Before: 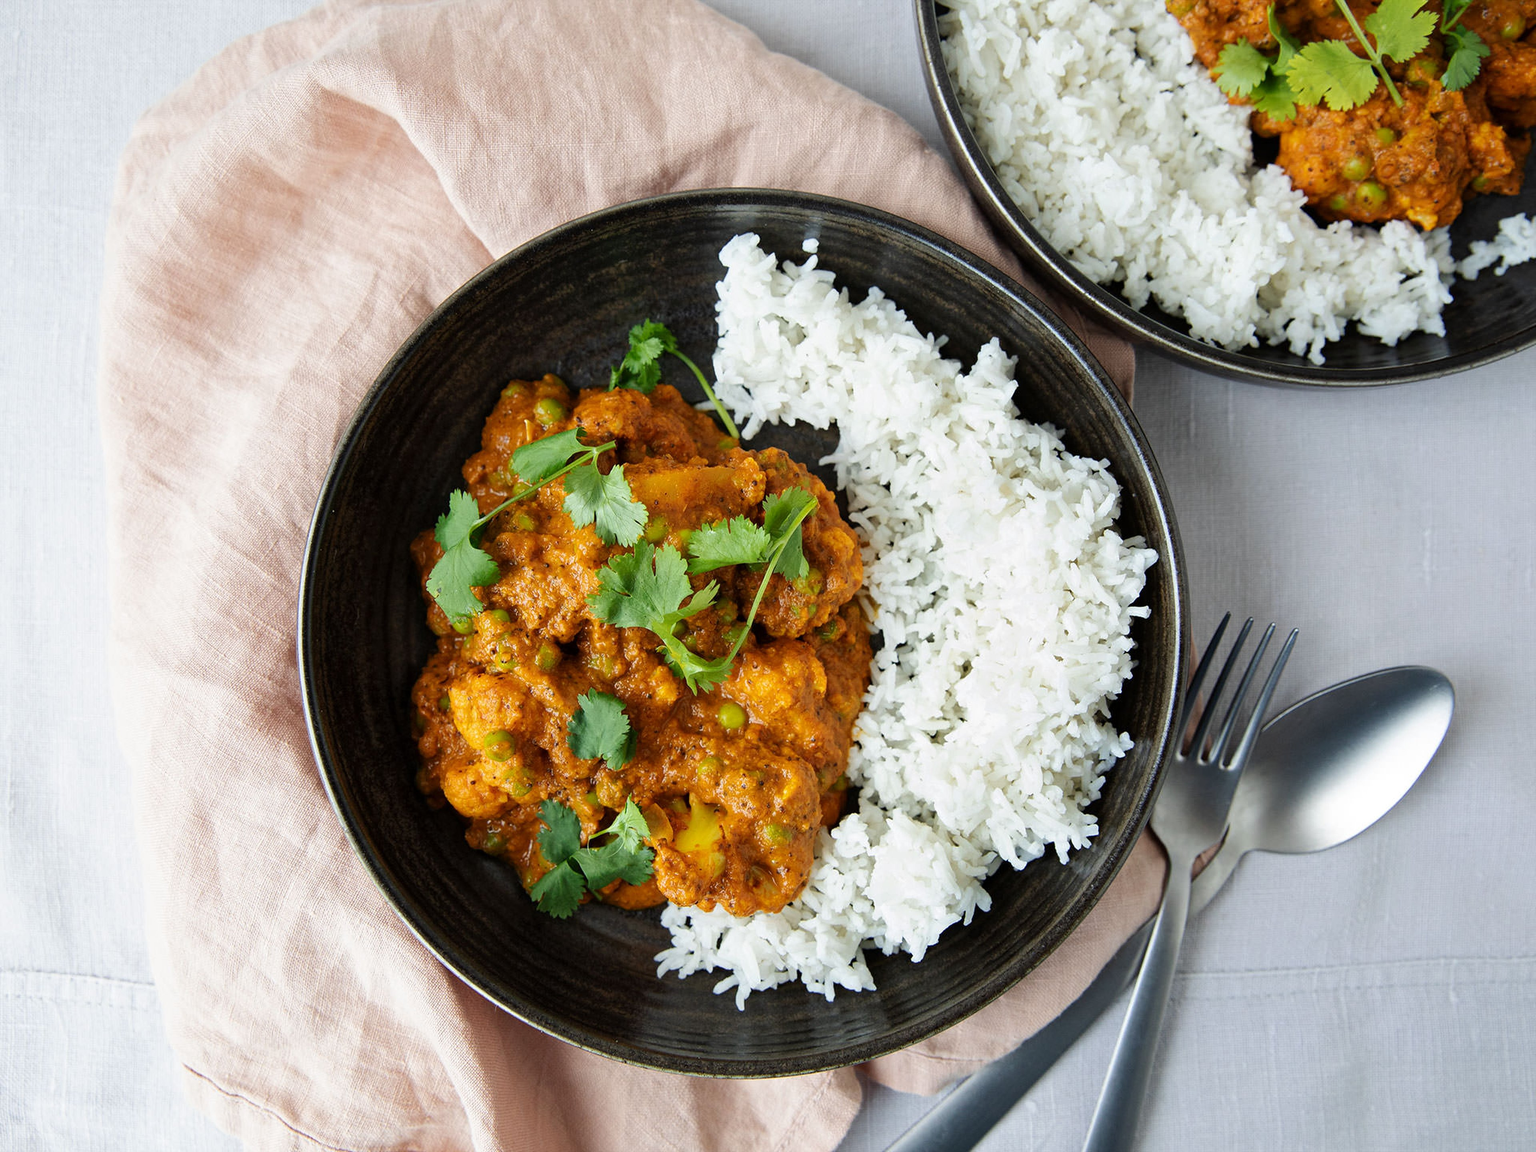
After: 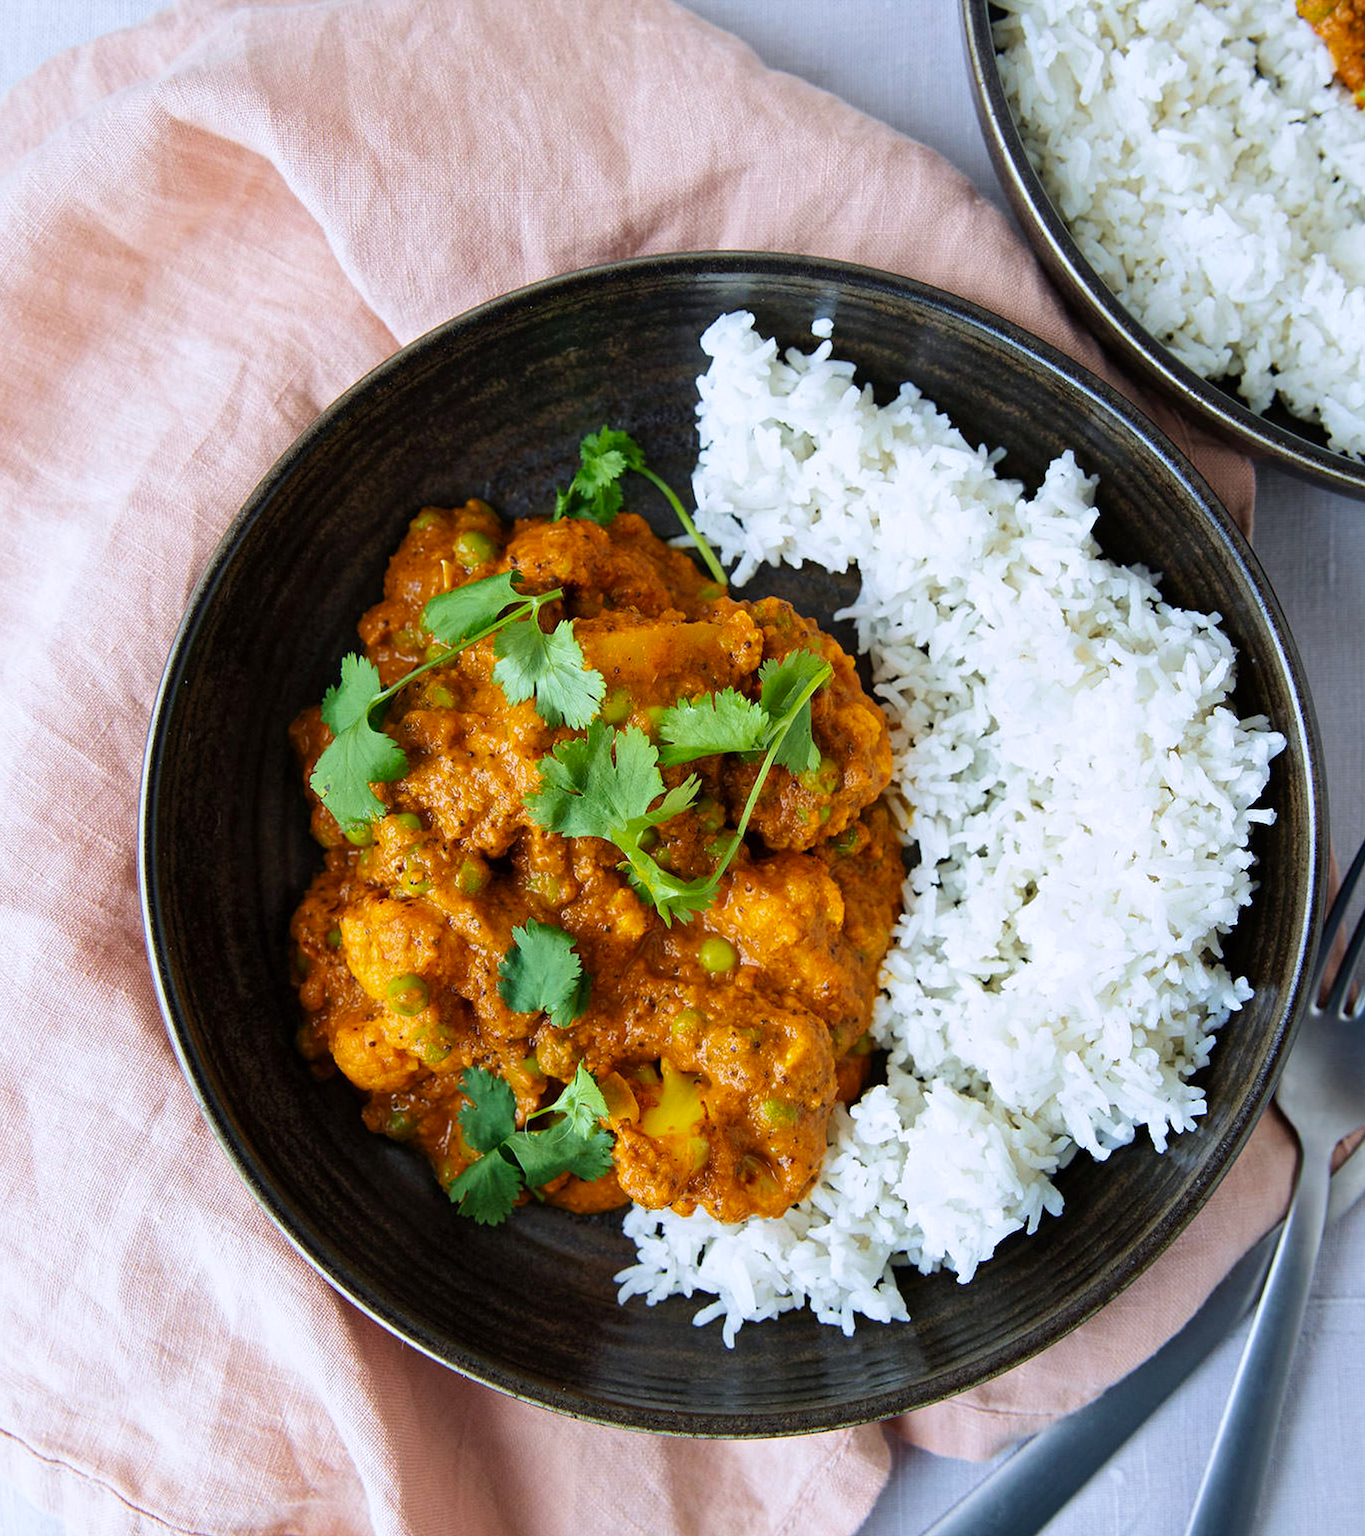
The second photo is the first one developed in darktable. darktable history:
color balance: output saturation 110%
crop and rotate: left 12.648%, right 20.685%
color calibration: illuminant as shot in camera, x 0.358, y 0.373, temperature 4628.91 K
velvia: strength 27%
